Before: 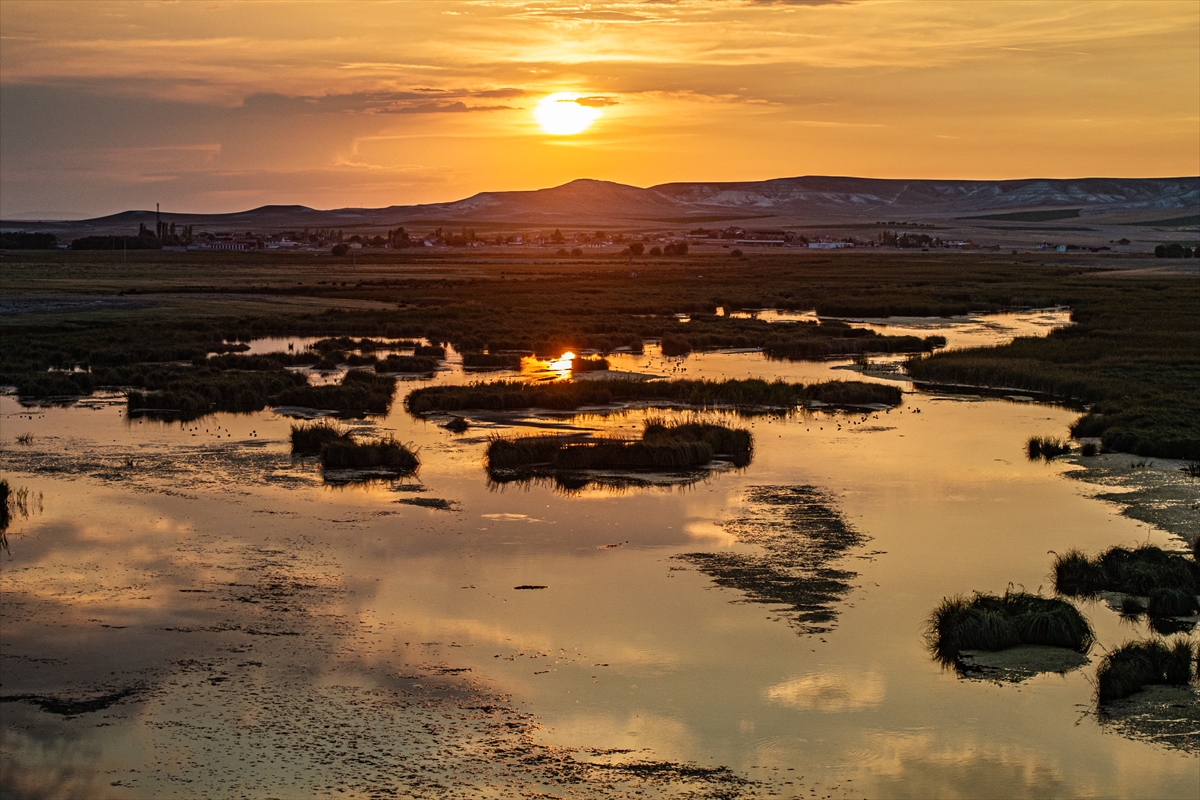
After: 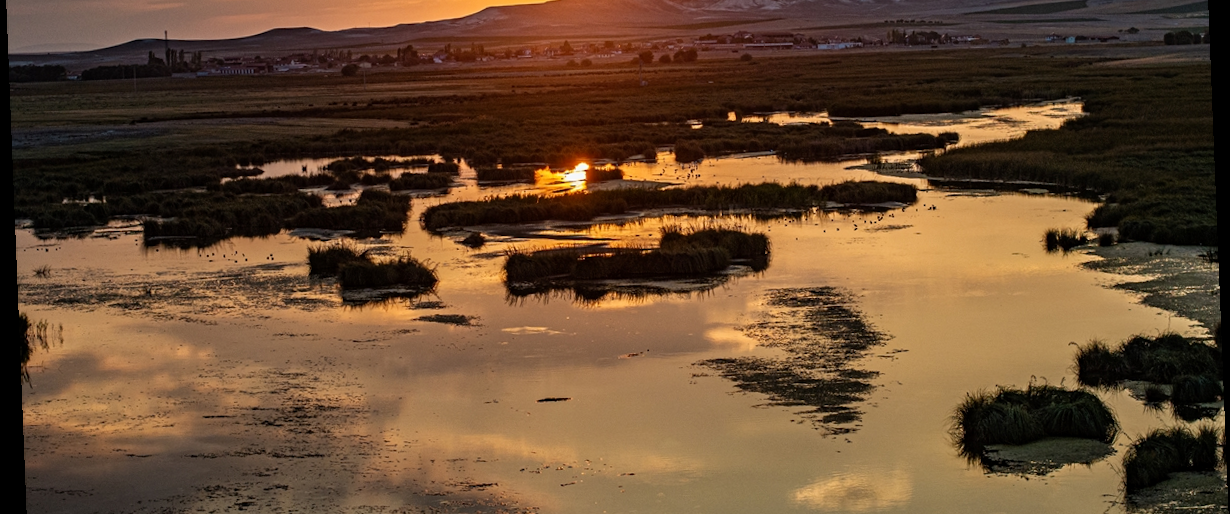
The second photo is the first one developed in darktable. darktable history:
rotate and perspective: rotation -2.29°, automatic cropping off
exposure: black level correction 0.001, compensate highlight preservation false
crop and rotate: top 25.357%, bottom 13.942%
